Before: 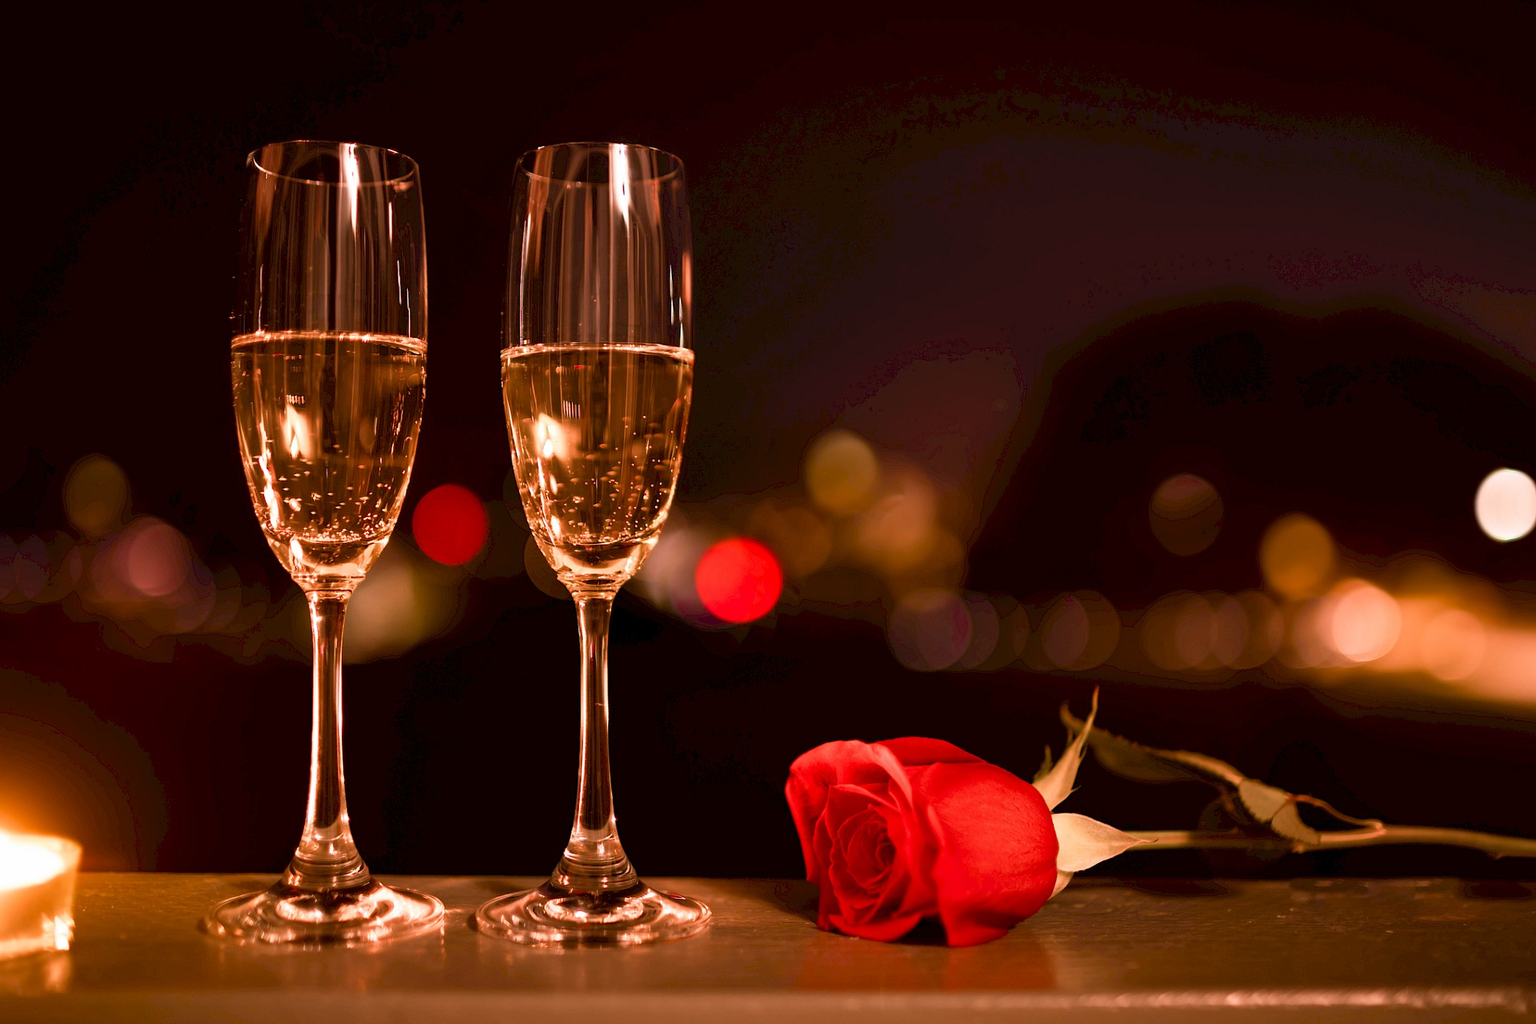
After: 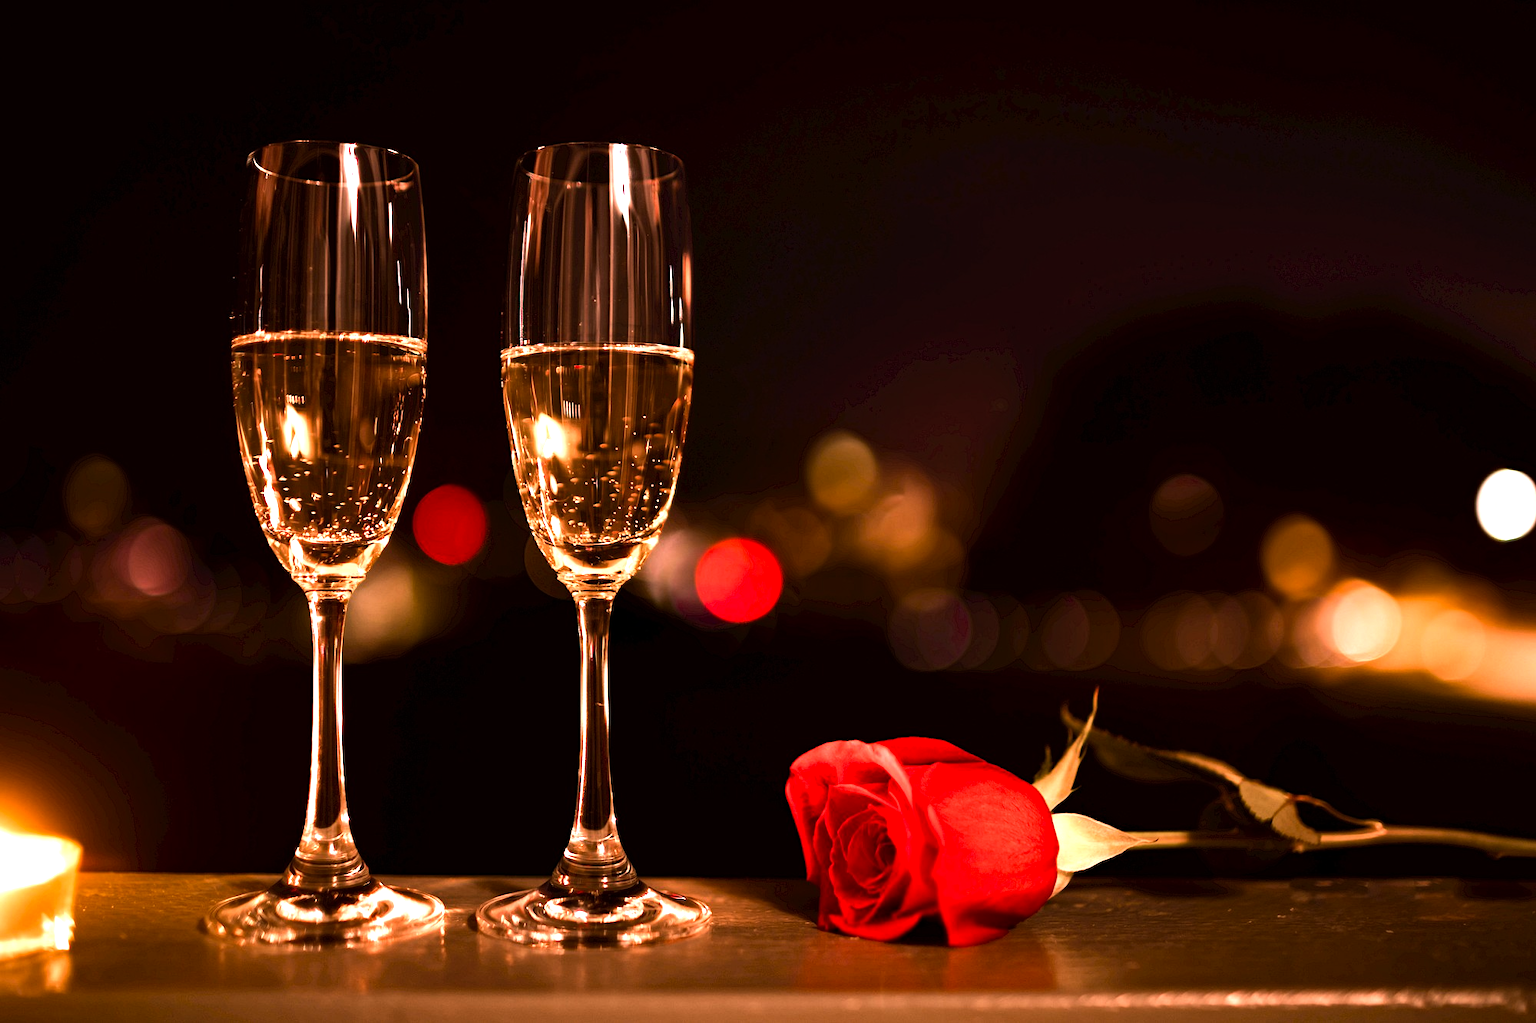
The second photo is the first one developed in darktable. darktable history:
tone equalizer: -8 EV -1.08 EV, -7 EV -1.01 EV, -6 EV -0.867 EV, -5 EV -0.578 EV, -3 EV 0.578 EV, -2 EV 0.867 EV, -1 EV 1.01 EV, +0 EV 1.08 EV, edges refinement/feathering 500, mask exposure compensation -1.57 EV, preserve details no
haze removal: compatibility mode true, adaptive false
